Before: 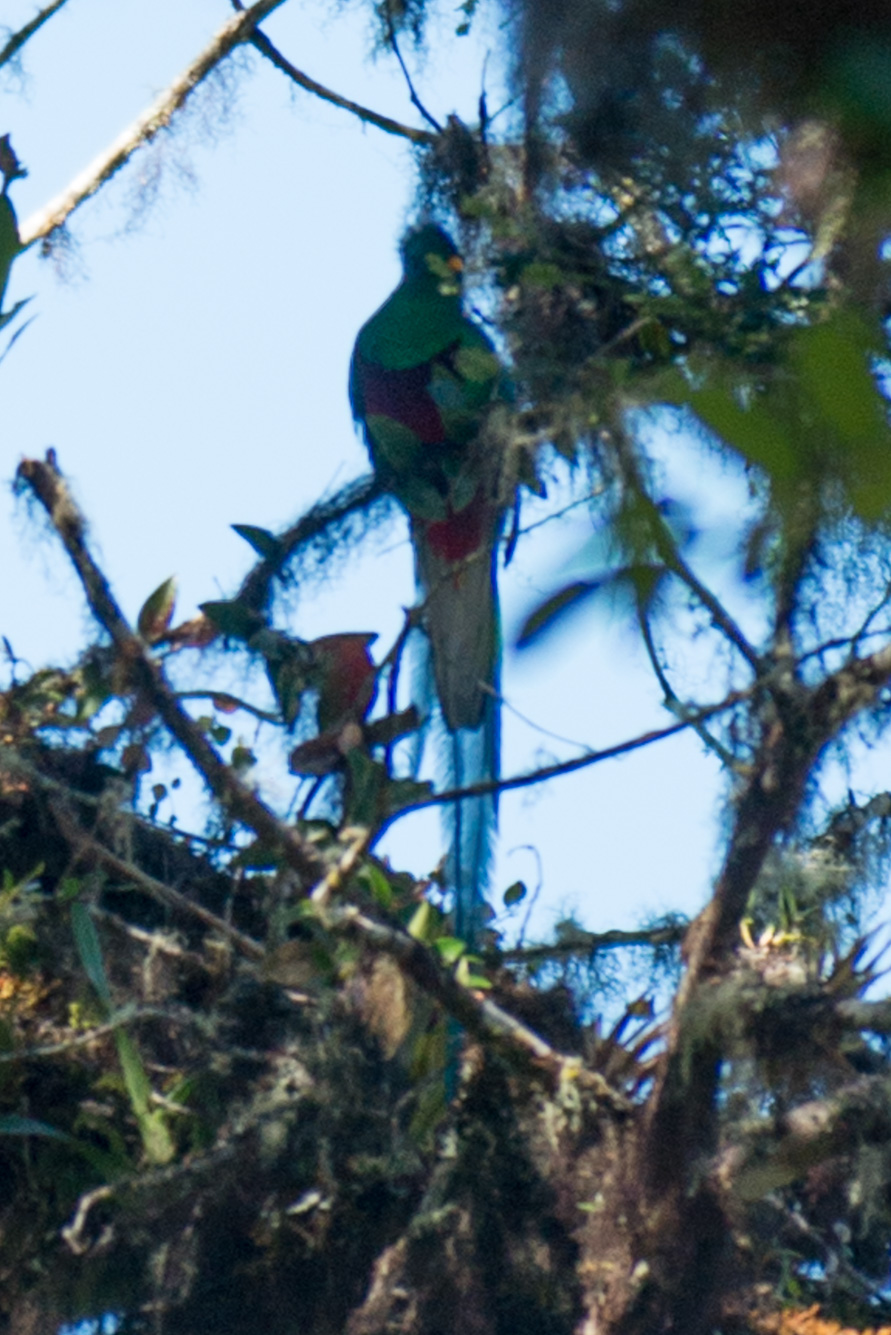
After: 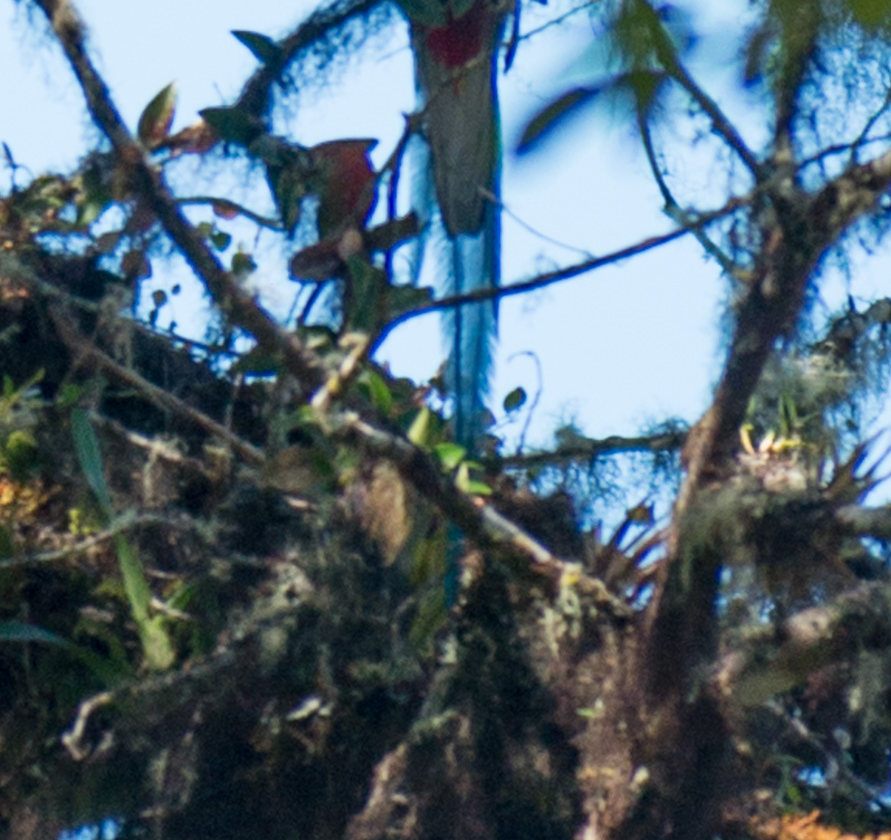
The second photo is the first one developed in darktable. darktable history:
crop and rotate: top 37.008%
